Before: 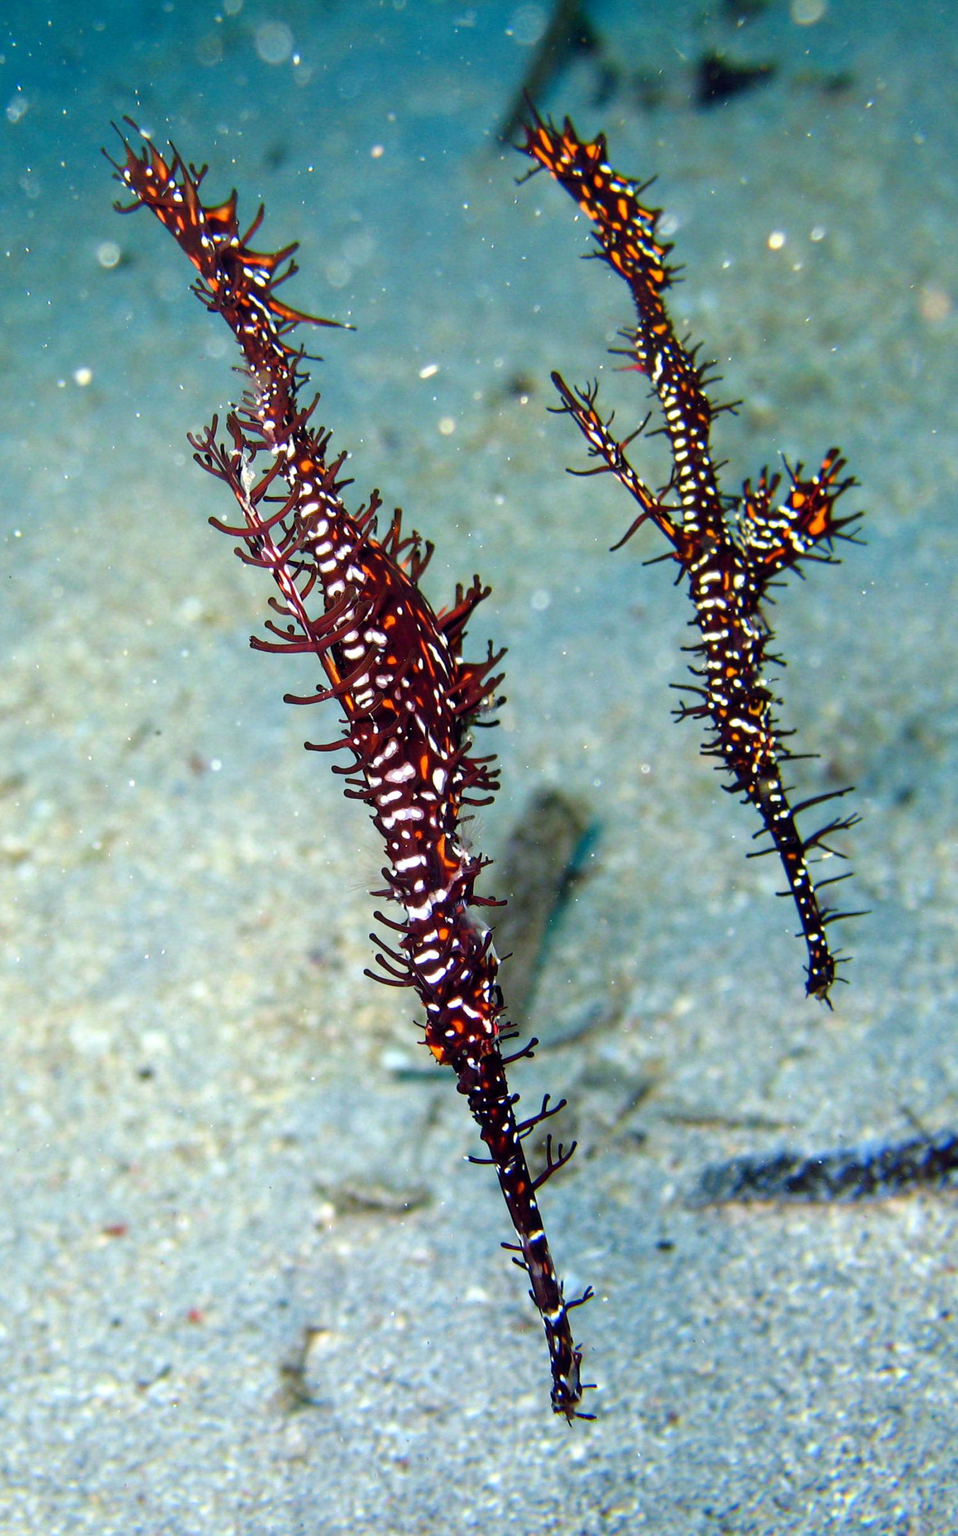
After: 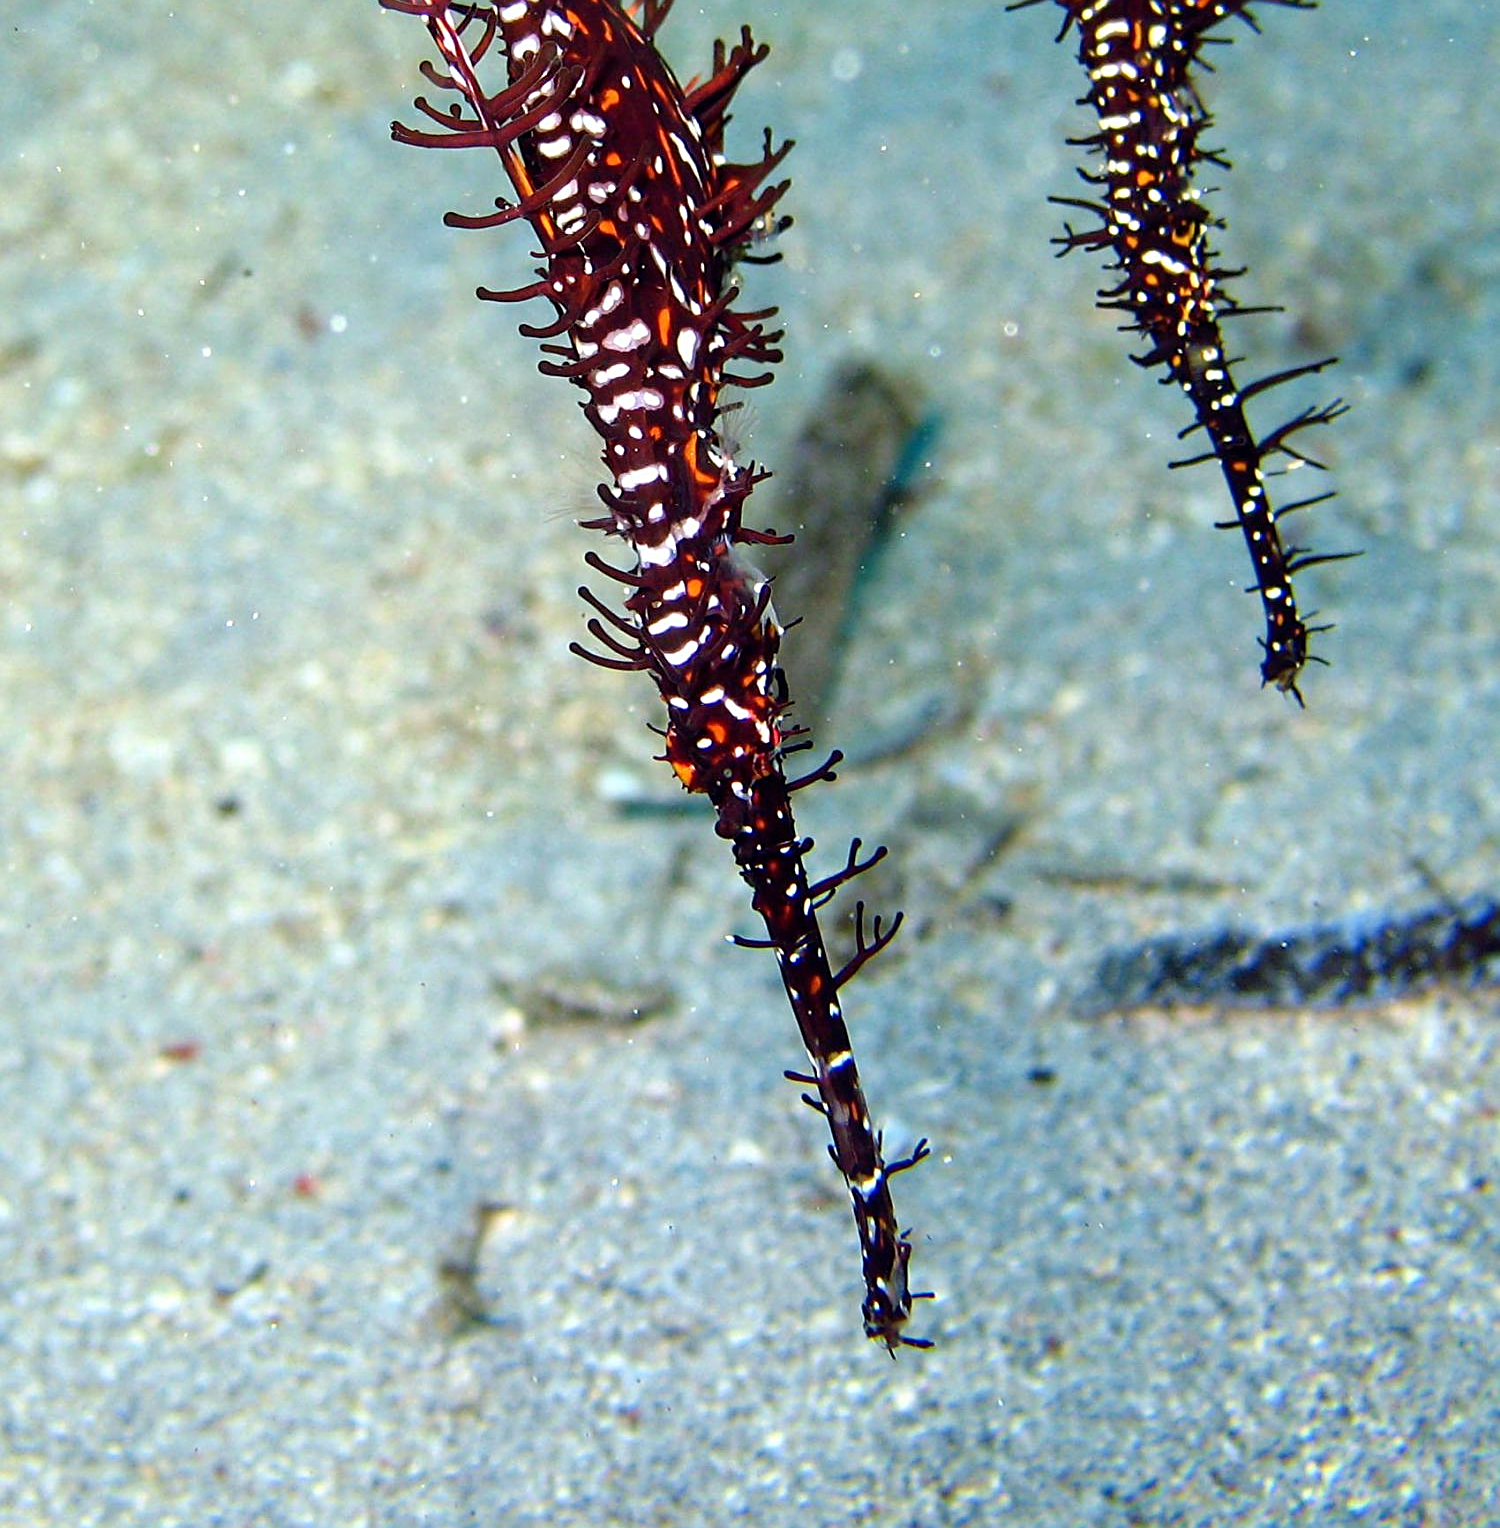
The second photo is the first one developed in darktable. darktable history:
sharpen: amount 0.55
crop and rotate: top 36.435%
